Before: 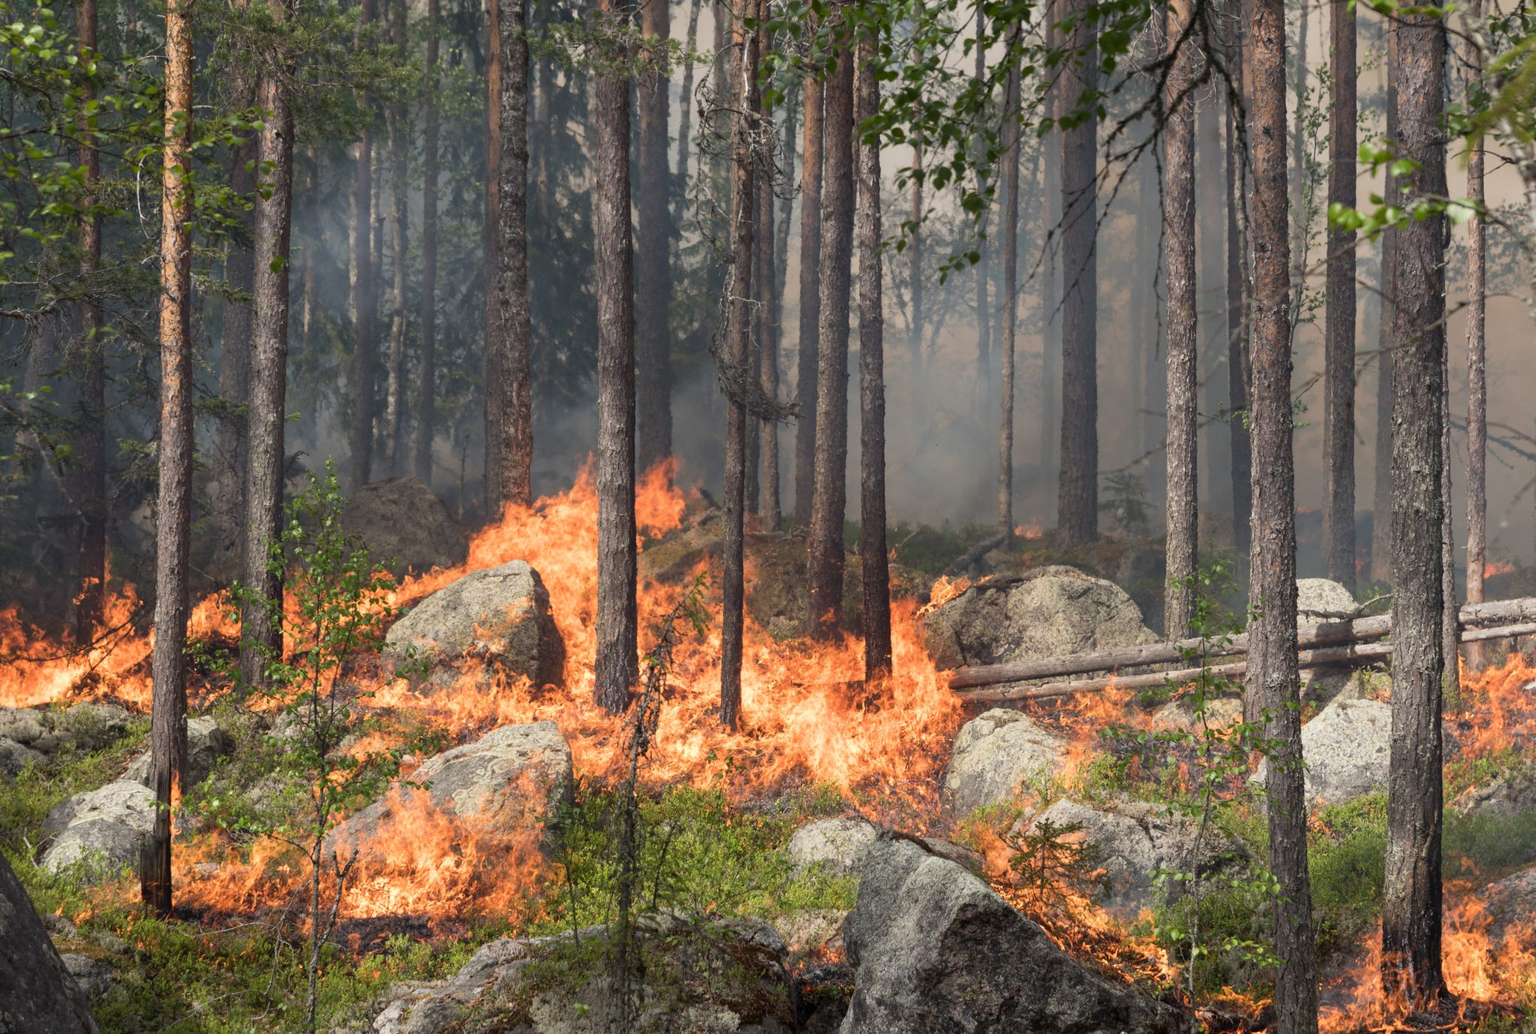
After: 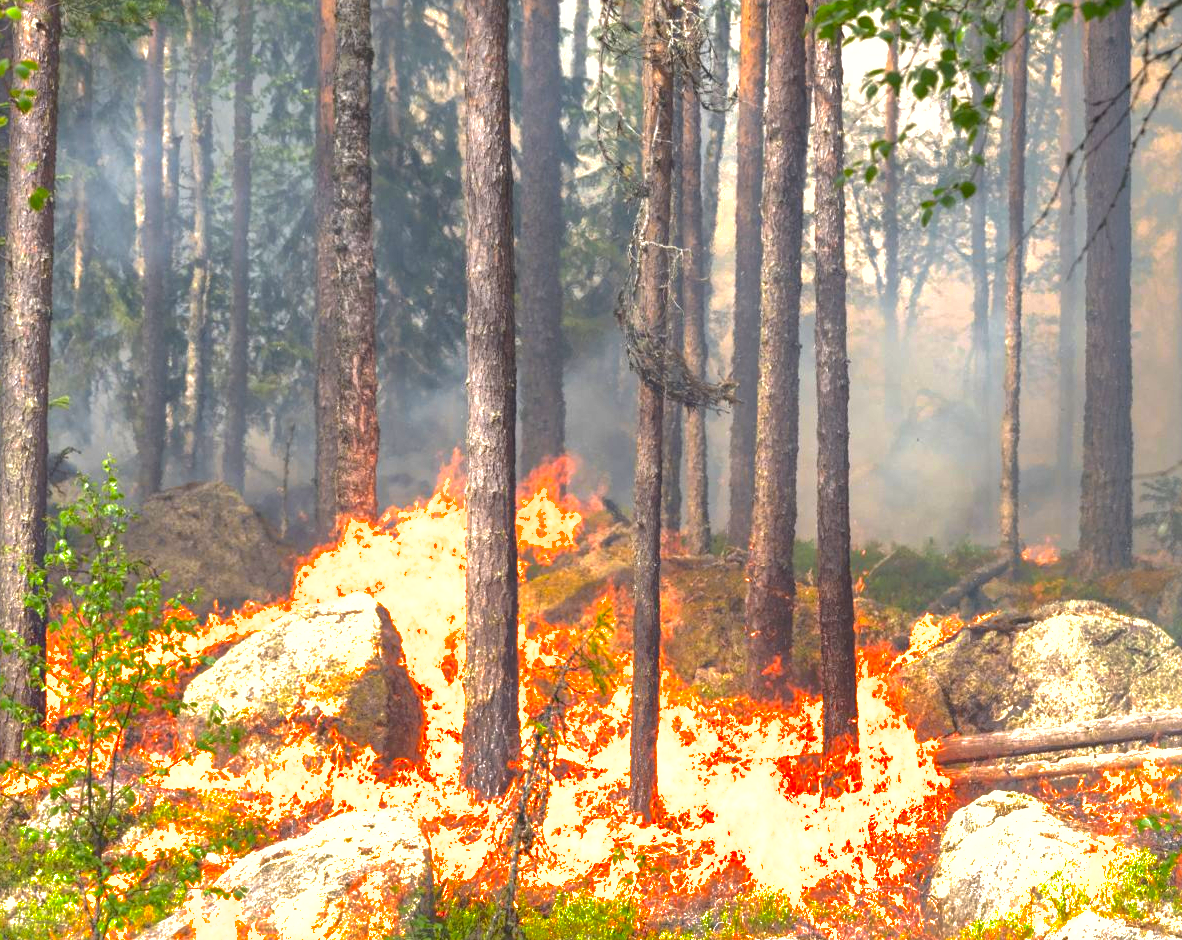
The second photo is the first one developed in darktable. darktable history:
color zones: curves: ch0 [(0.224, 0.526) (0.75, 0.5)]; ch1 [(0.055, 0.526) (0.224, 0.761) (0.377, 0.526) (0.75, 0.5)]
shadows and highlights: highlights -60
contrast brightness saturation: contrast 0.04, saturation 0.16
crop: left 16.202%, top 11.208%, right 26.045%, bottom 20.557%
local contrast: highlights 100%, shadows 100%, detail 120%, midtone range 0.2
exposure: black level correction 0, exposure 1.45 EV, compensate exposure bias true, compensate highlight preservation false
